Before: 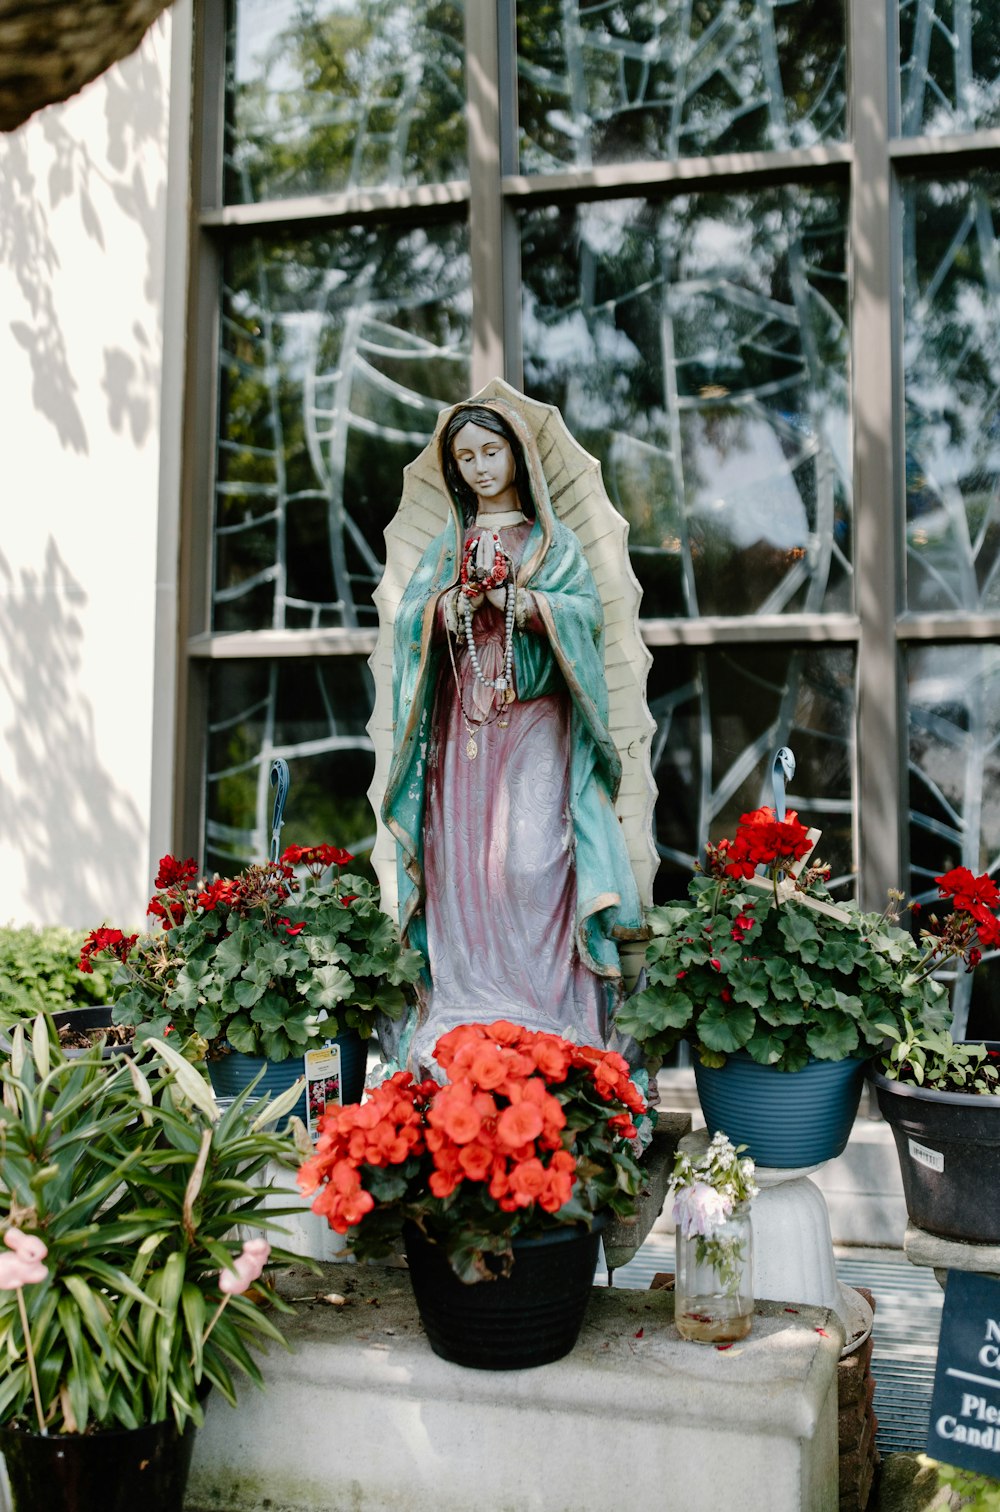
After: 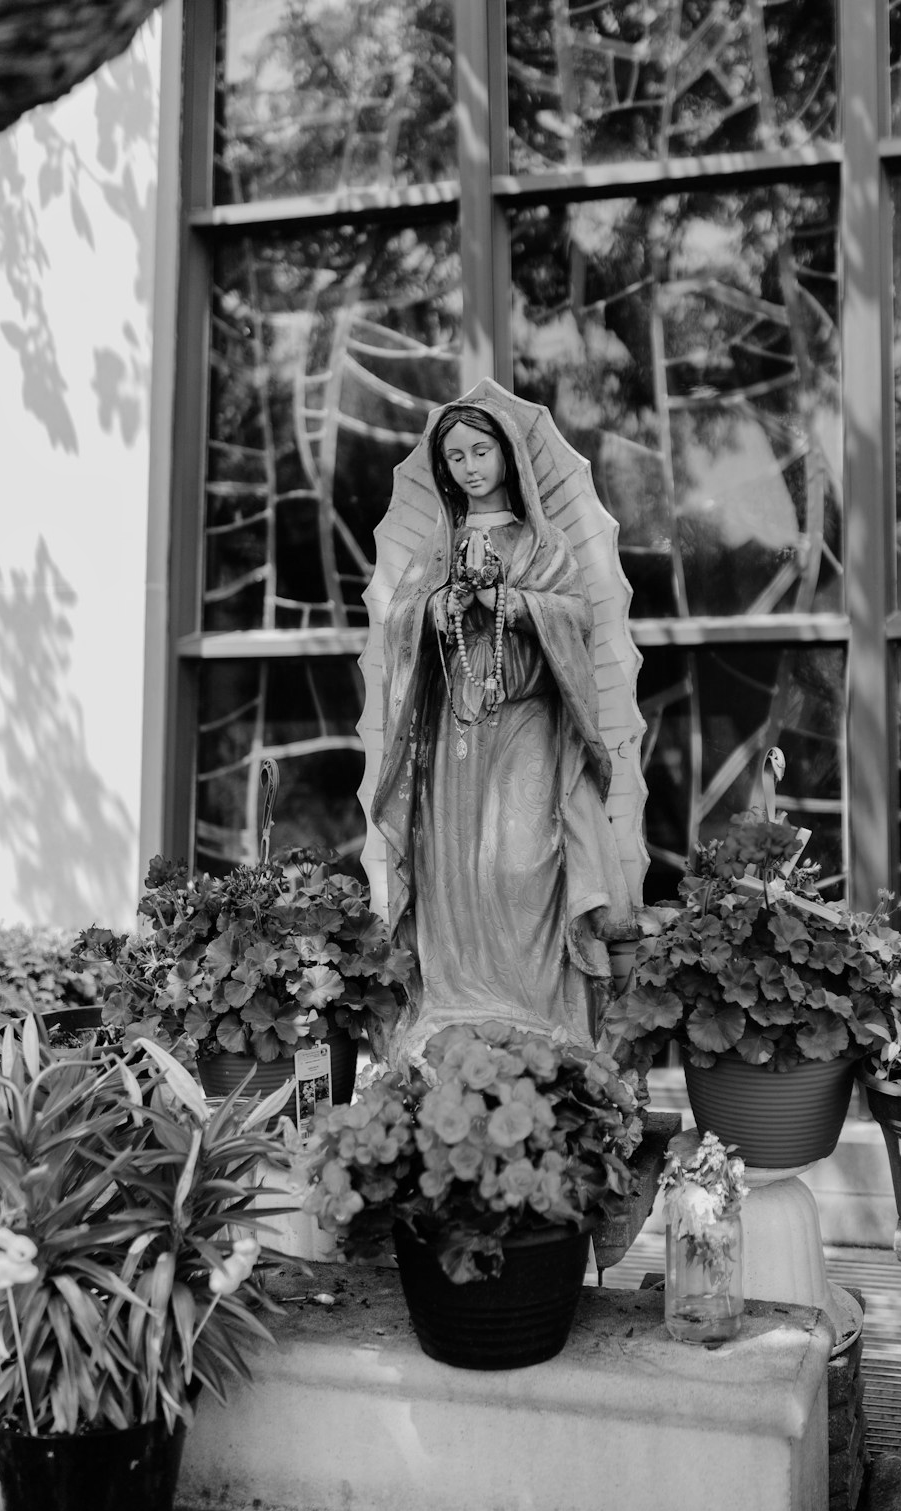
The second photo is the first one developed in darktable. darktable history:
monochrome: a 26.22, b 42.67, size 0.8
crop and rotate: left 1.088%, right 8.807%
